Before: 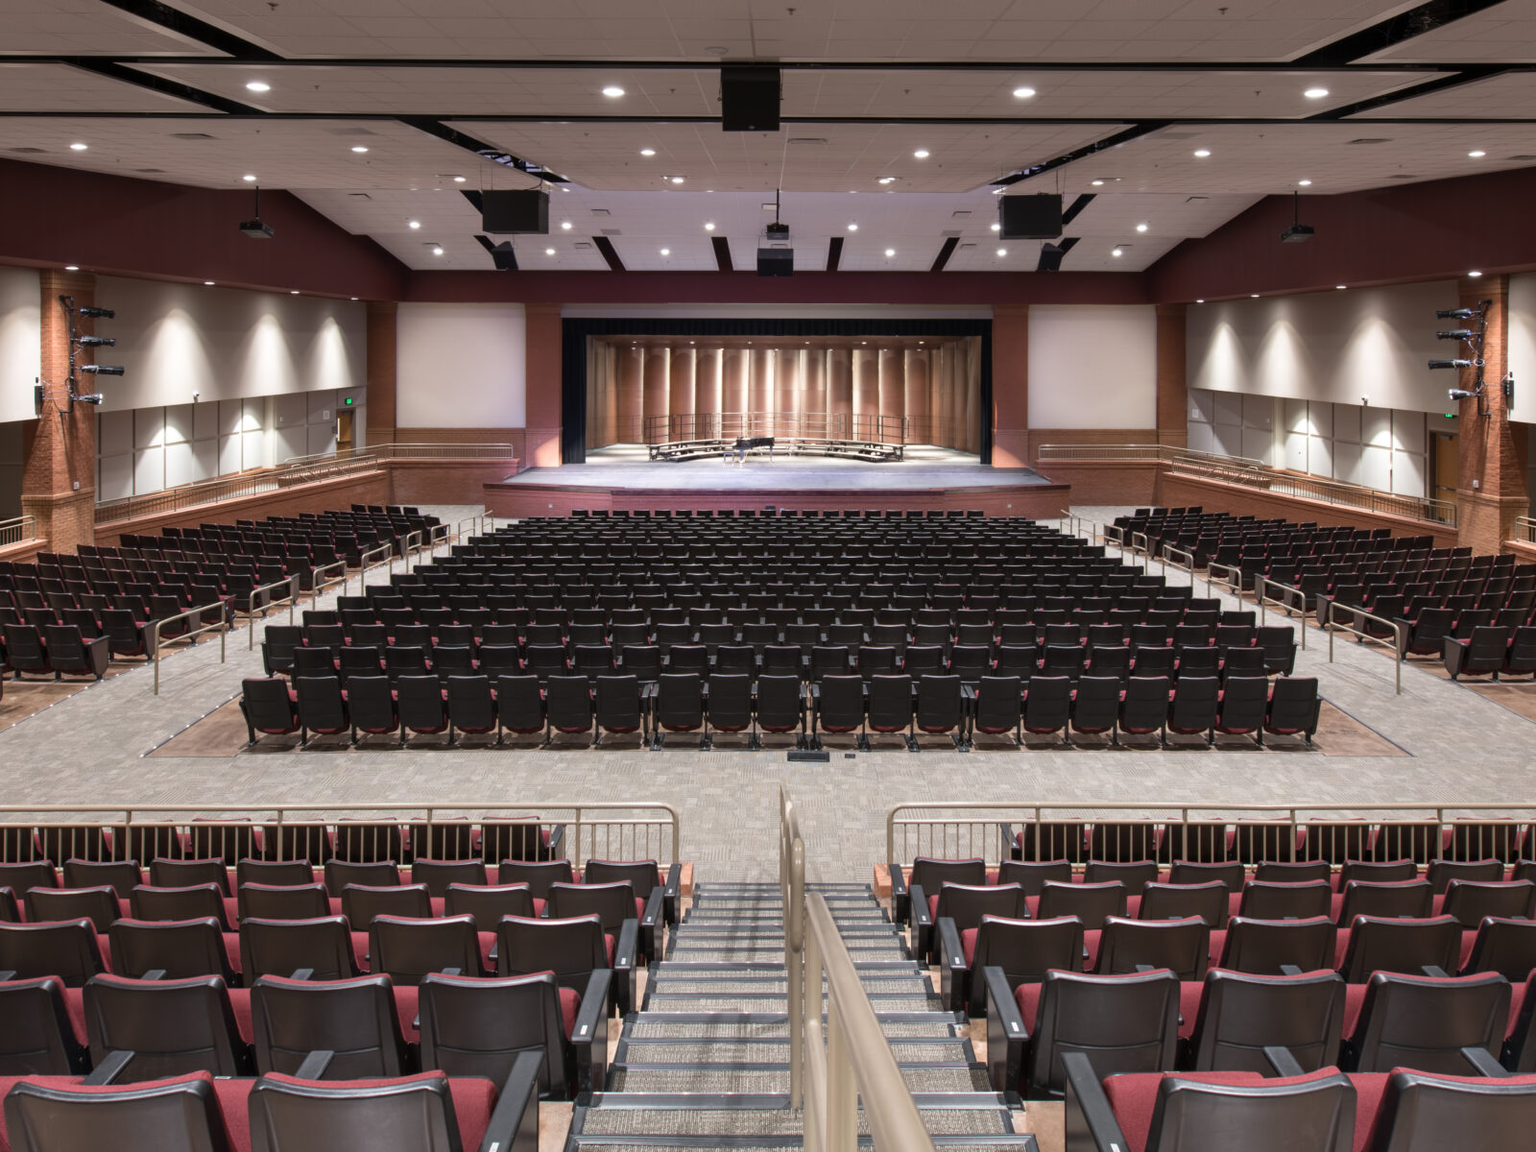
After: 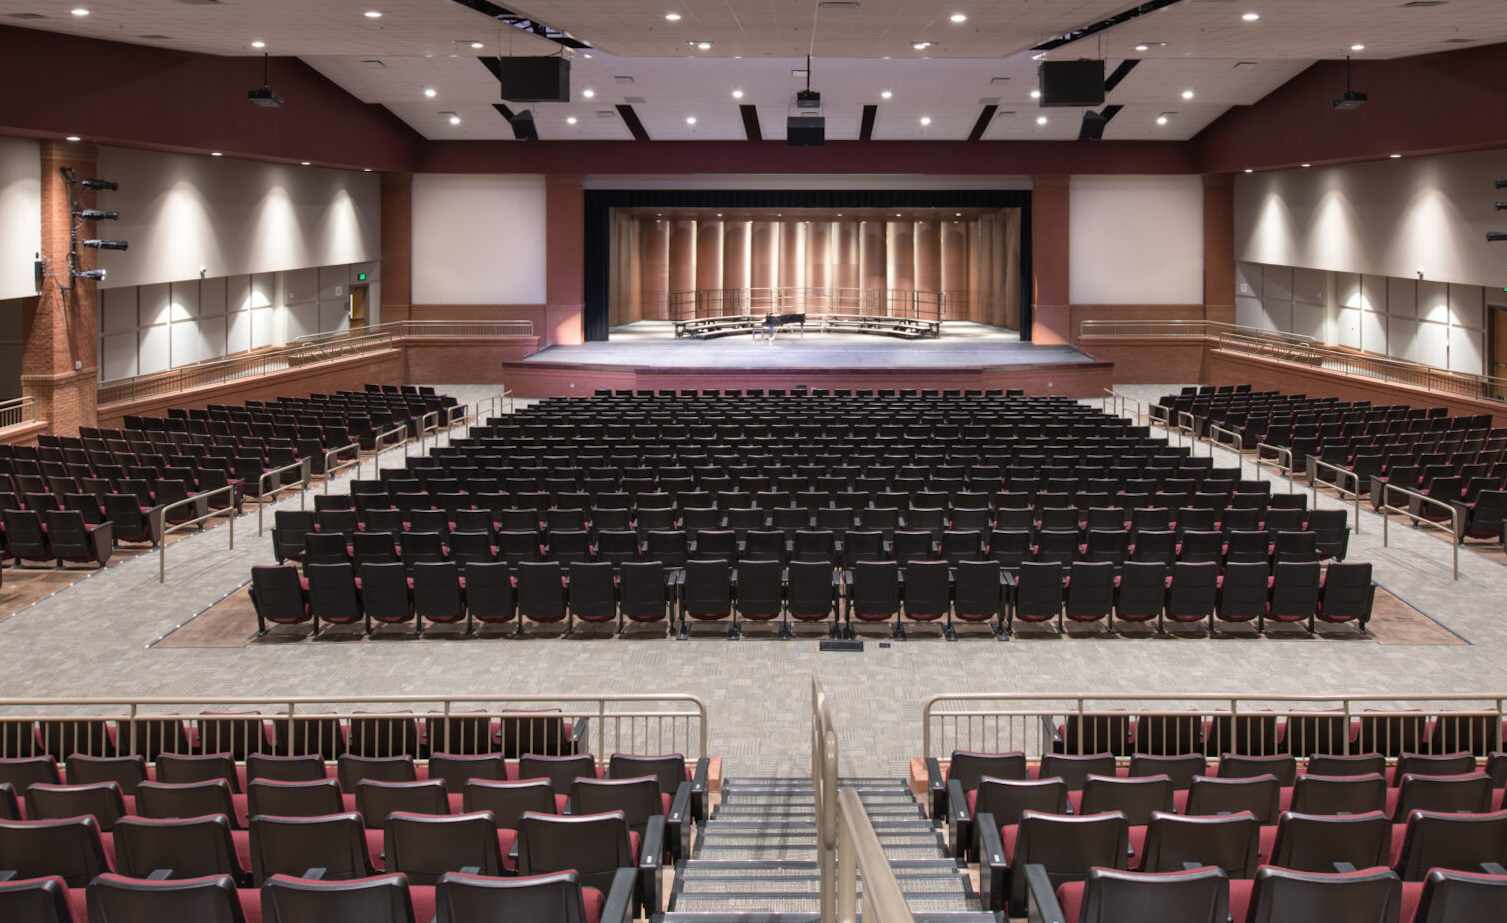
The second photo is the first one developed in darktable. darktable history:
exposure: compensate highlight preservation false
crop and rotate: angle 0.105°, top 11.769%, right 5.546%, bottom 11.112%
